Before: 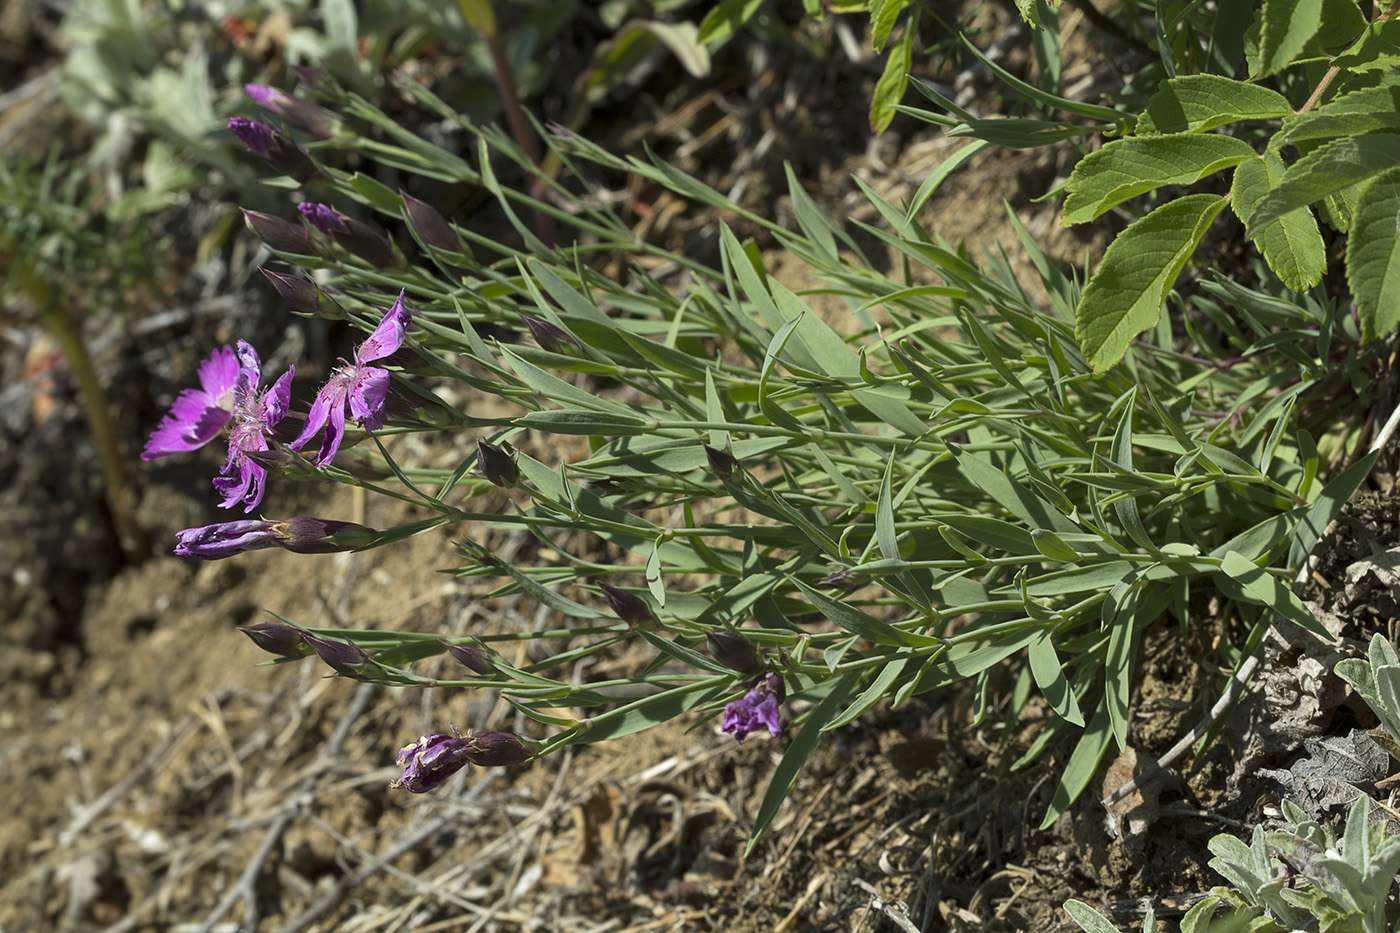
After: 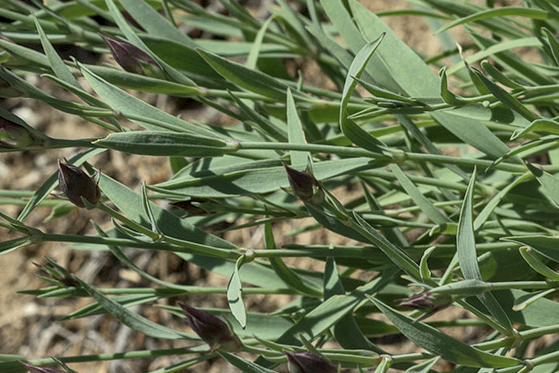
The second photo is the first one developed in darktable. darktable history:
shadows and highlights: on, module defaults
color balance rgb: on, module defaults
color zones: curves: ch0 [(0, 0.5) (0.143, 0.5) (0.286, 0.5) (0.429, 0.504) (0.571, 0.5) (0.714, 0.509) (0.857, 0.5) (1, 0.5)]; ch1 [(0, 0.425) (0.143, 0.425) (0.286, 0.375) (0.429, 0.405) (0.571, 0.5) (0.714, 0.47) (0.857, 0.425) (1, 0.435)]; ch2 [(0, 0.5) (0.143, 0.5) (0.286, 0.5) (0.429, 0.517) (0.571, 0.5) (0.714, 0.51) (0.857, 0.5) (1, 0.5)]
local contrast: detail 142%
crop: left 30%, top 30%, right 30%, bottom 30%
